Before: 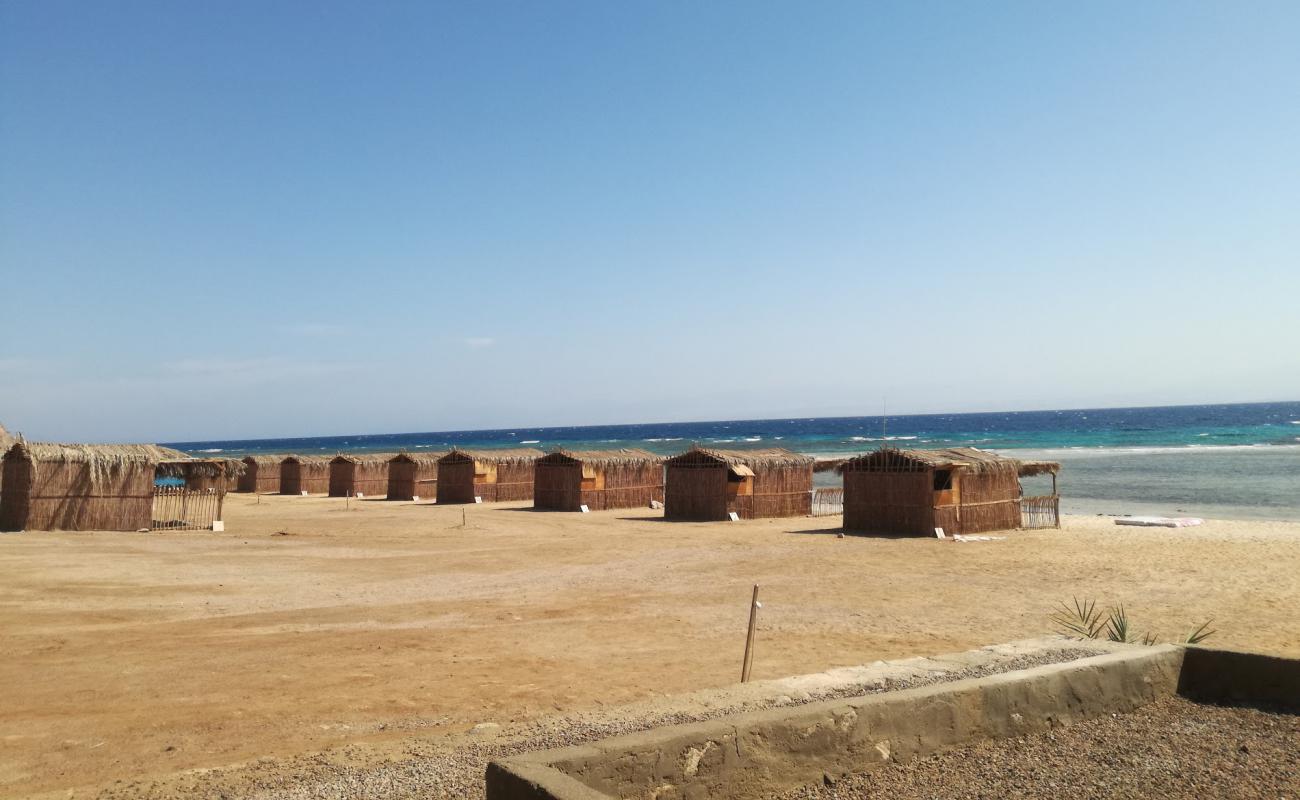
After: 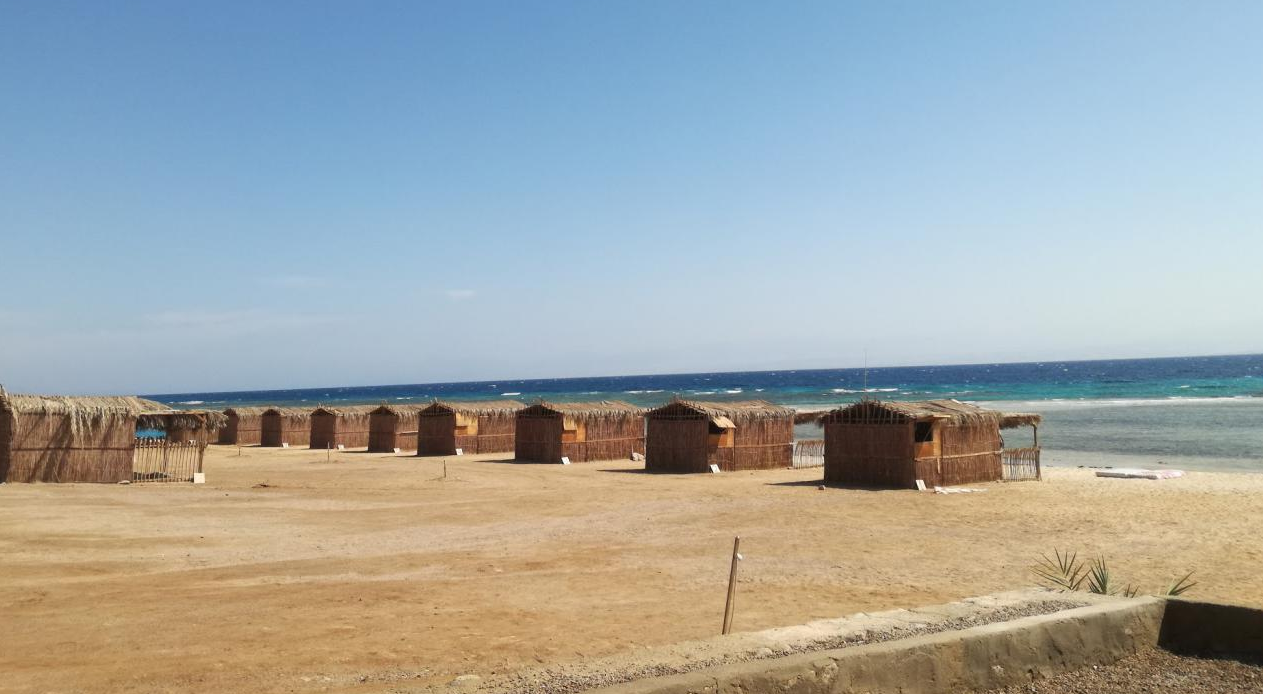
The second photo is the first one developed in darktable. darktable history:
crop: left 1.475%, top 6.095%, right 1.31%, bottom 7.126%
